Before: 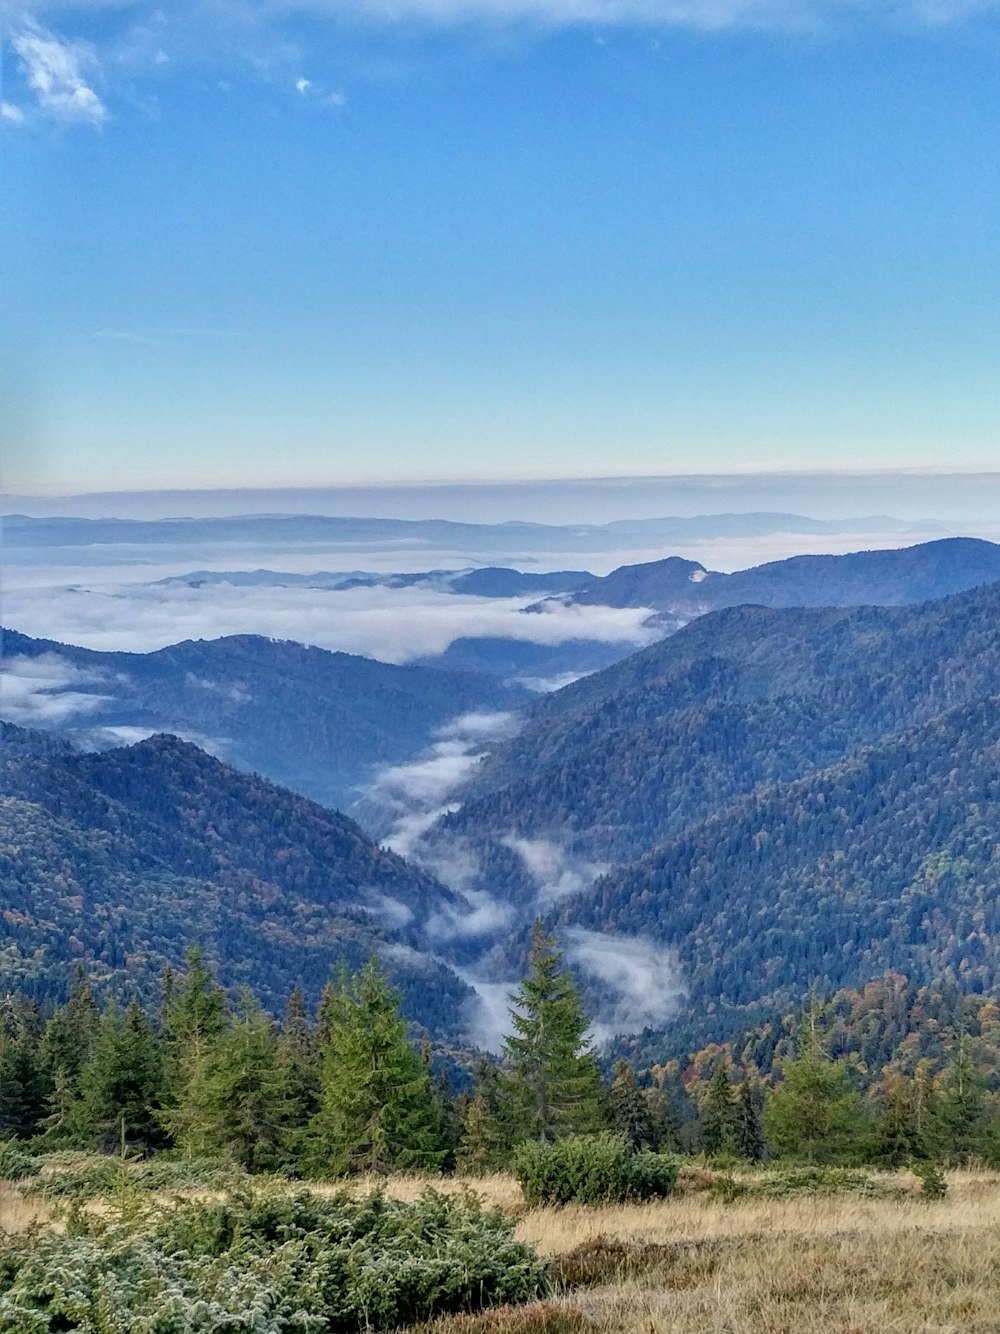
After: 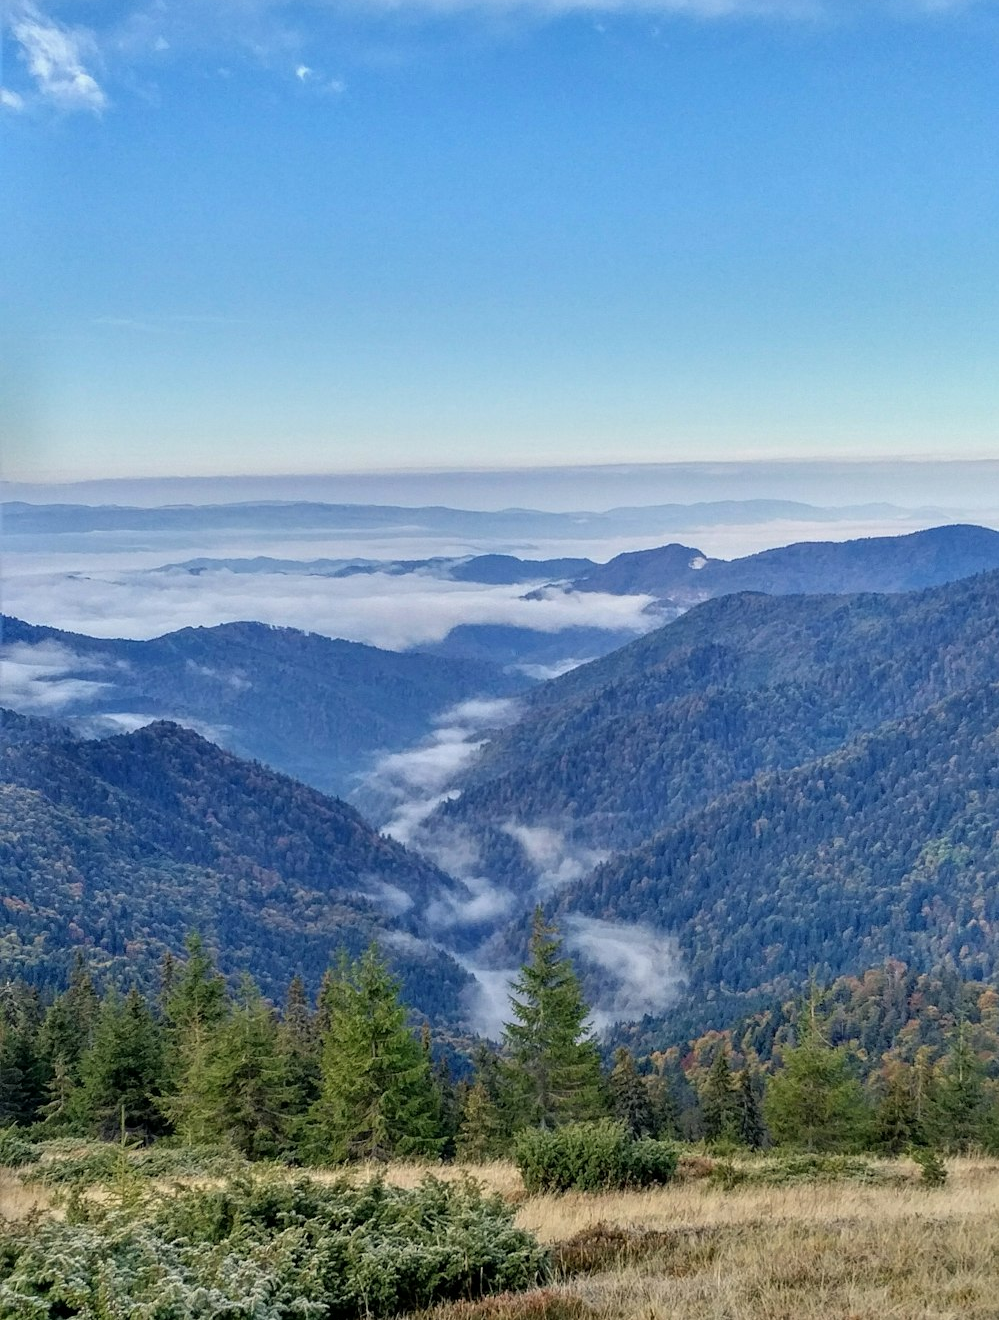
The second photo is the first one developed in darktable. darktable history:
crop: top 1.017%, right 0.03%
